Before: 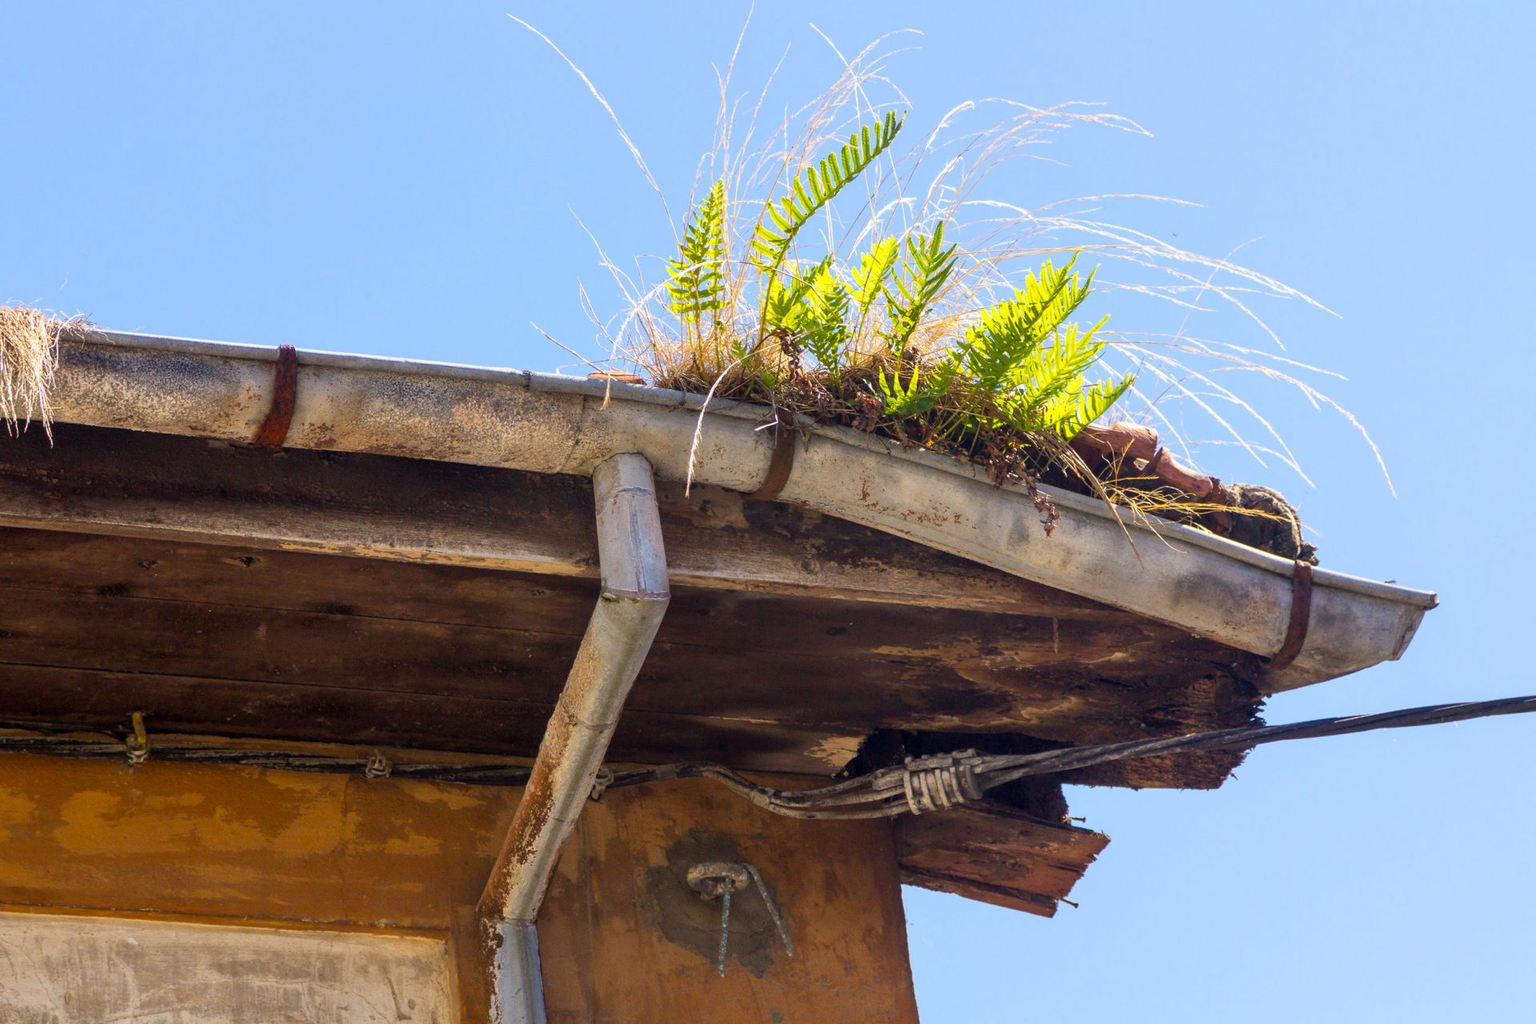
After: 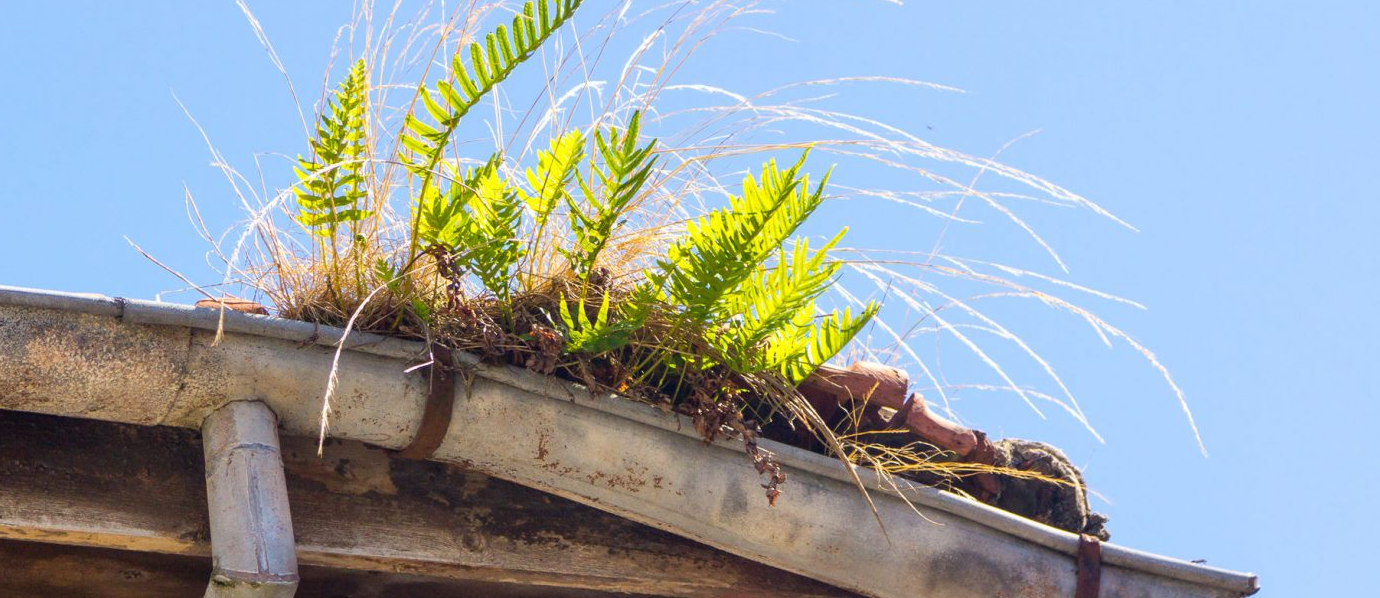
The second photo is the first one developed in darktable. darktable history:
crop and rotate: left 28.09%, top 13.01%, bottom 40.249%
